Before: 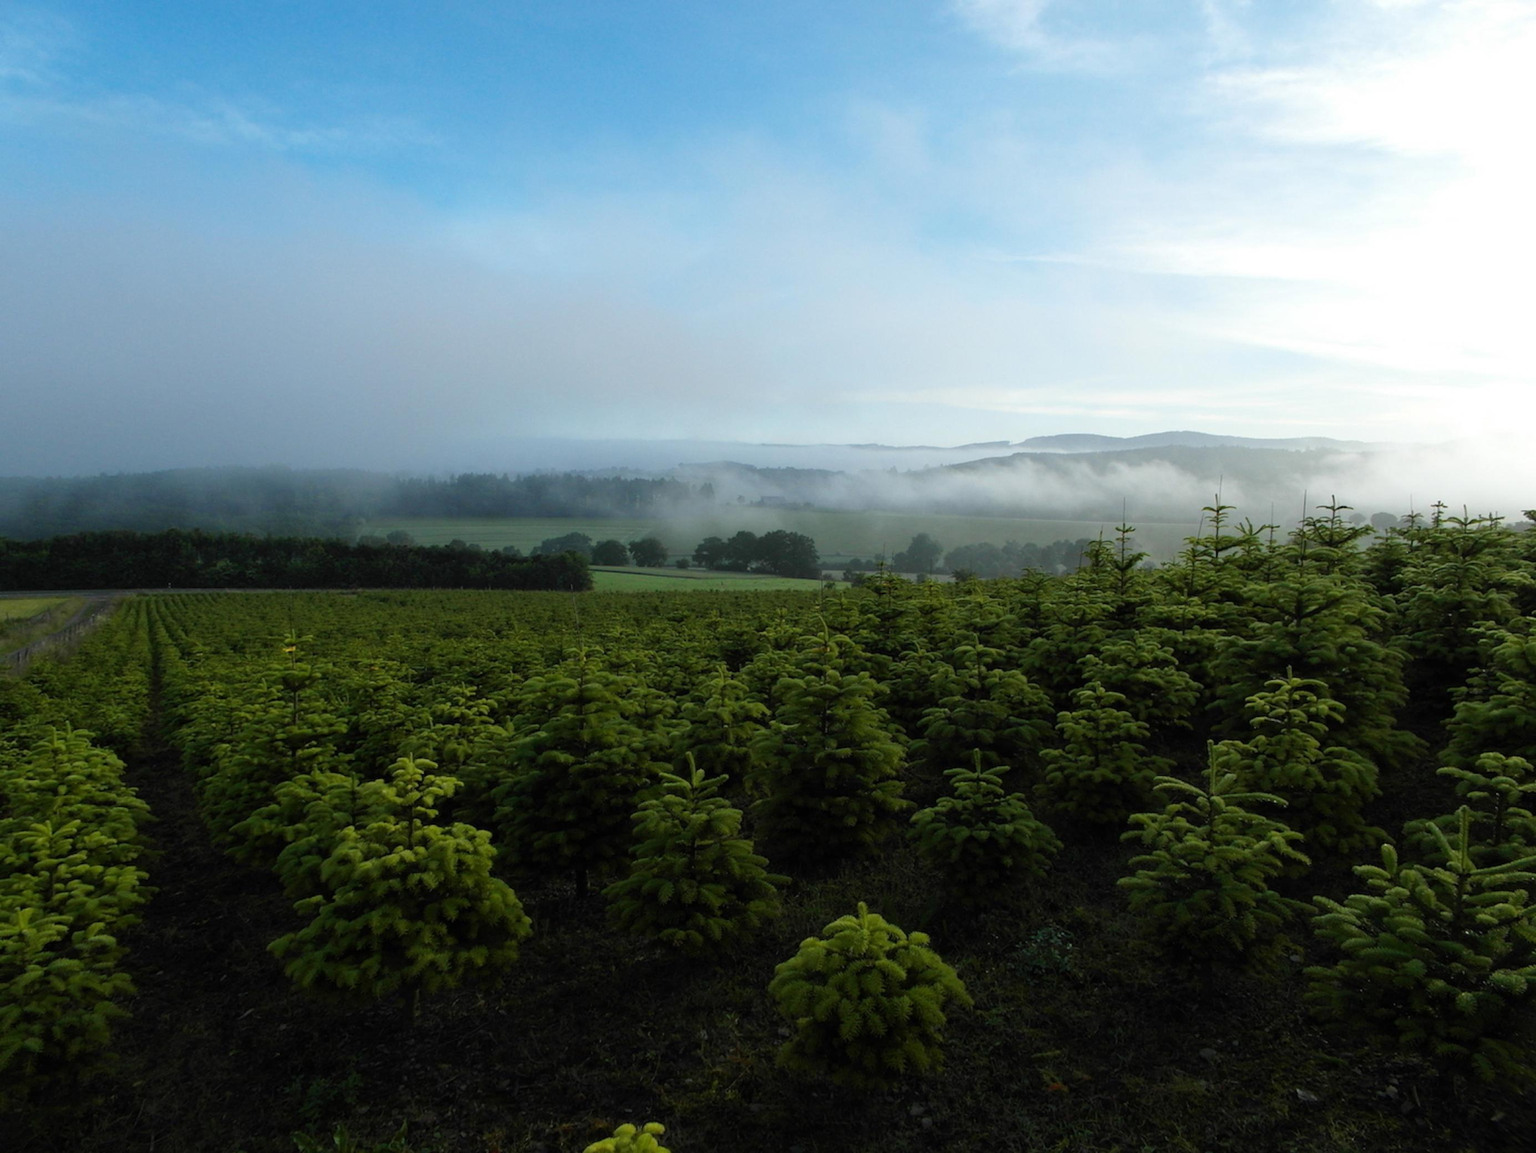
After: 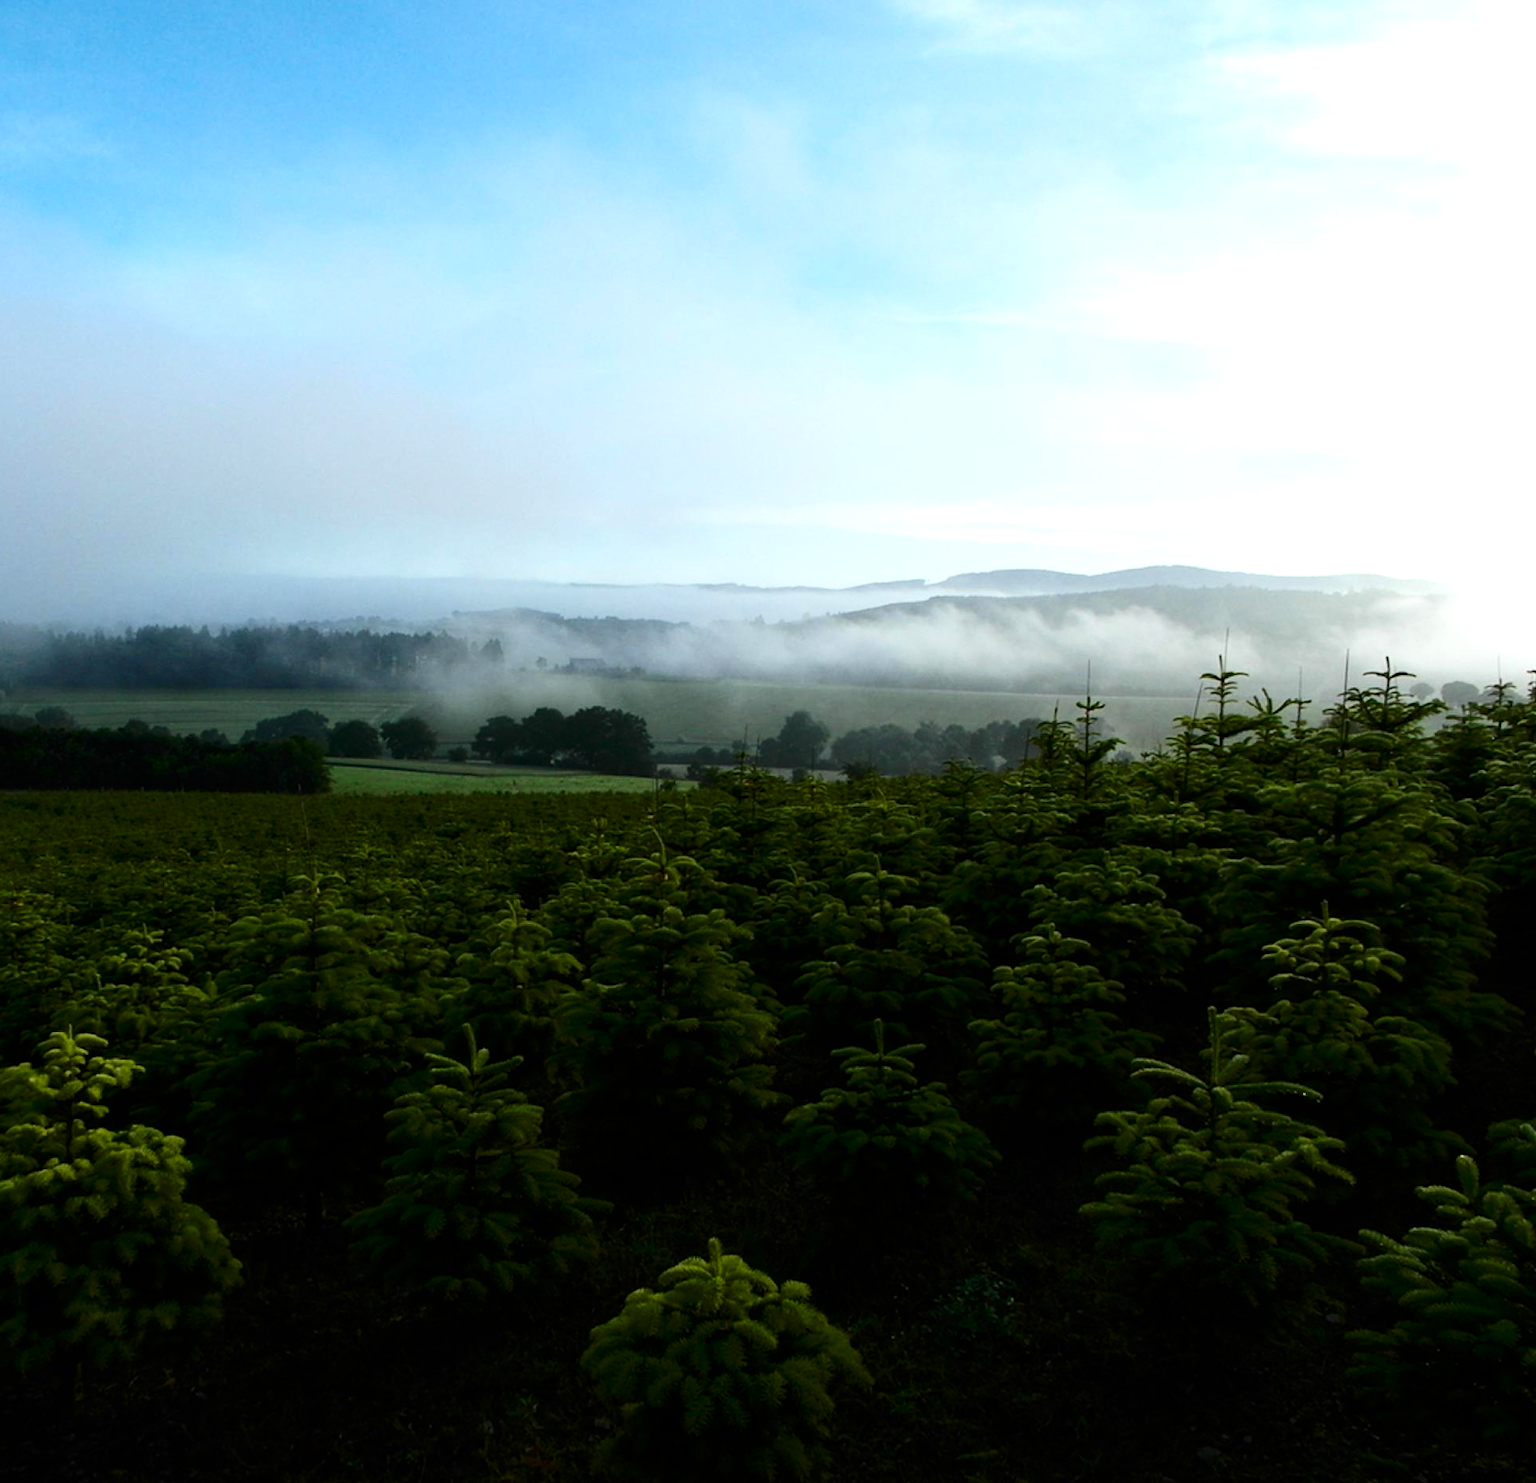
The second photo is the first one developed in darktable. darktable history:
exposure: compensate highlight preservation false
crop and rotate: left 23.577%, top 3.09%, right 6.416%, bottom 6.807%
contrast brightness saturation: contrast 0.202, brightness -0.104, saturation 0.095
tone equalizer: -8 EV -0.434 EV, -7 EV -0.409 EV, -6 EV -0.363 EV, -5 EV -0.256 EV, -3 EV 0.223 EV, -2 EV 0.308 EV, -1 EV 0.381 EV, +0 EV 0.426 EV, edges refinement/feathering 500, mask exposure compensation -1.57 EV, preserve details no
